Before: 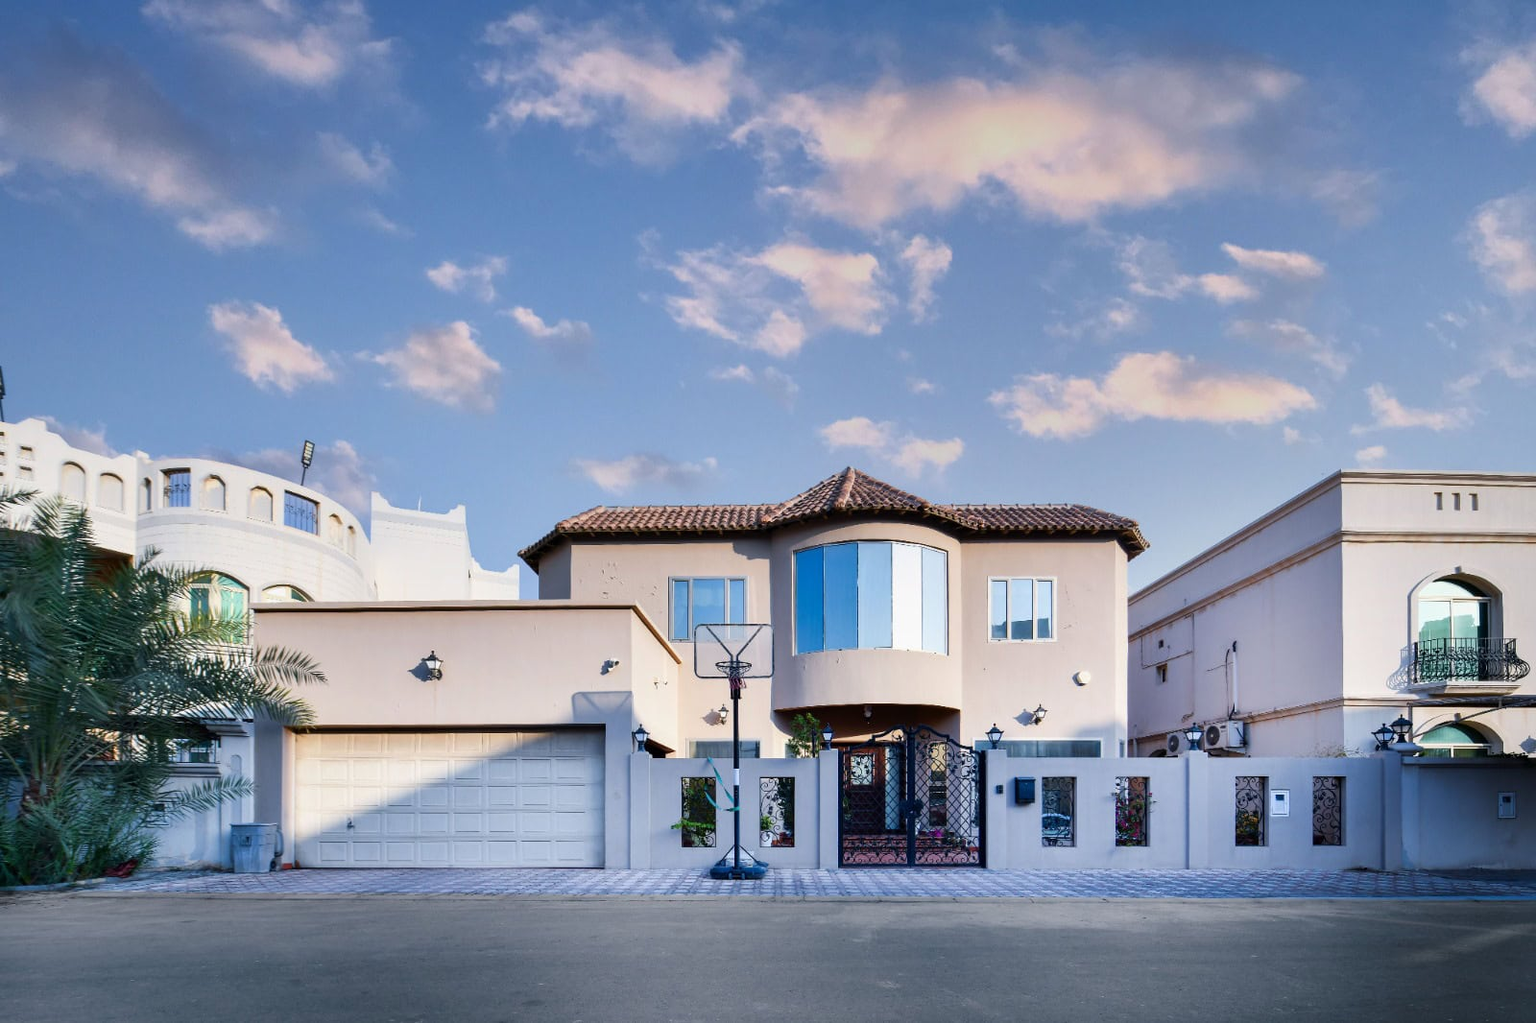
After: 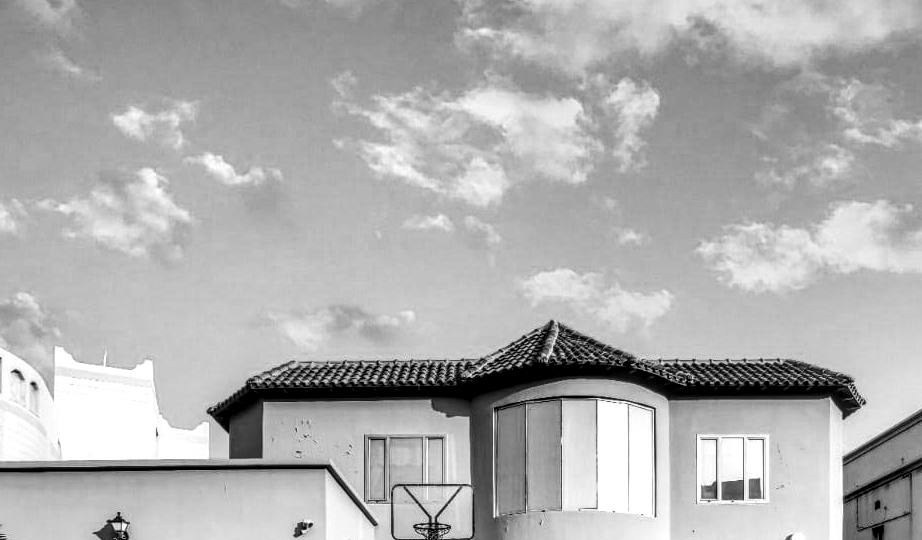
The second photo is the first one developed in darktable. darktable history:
crop: left 20.797%, top 15.613%, right 21.575%, bottom 33.676%
color calibration: output gray [0.253, 0.26, 0.487, 0], illuminant custom, x 0.387, y 0.387, temperature 3795.79 K
local contrast: highlights 3%, shadows 7%, detail 182%
tone curve: curves: ch0 [(0, 0) (0.003, 0.004) (0.011, 0.009) (0.025, 0.017) (0.044, 0.029) (0.069, 0.04) (0.1, 0.051) (0.136, 0.07) (0.177, 0.095) (0.224, 0.131) (0.277, 0.179) (0.335, 0.237) (0.399, 0.302) (0.468, 0.386) (0.543, 0.471) (0.623, 0.576) (0.709, 0.699) (0.801, 0.817) (0.898, 0.917) (1, 1)], preserve colors none
